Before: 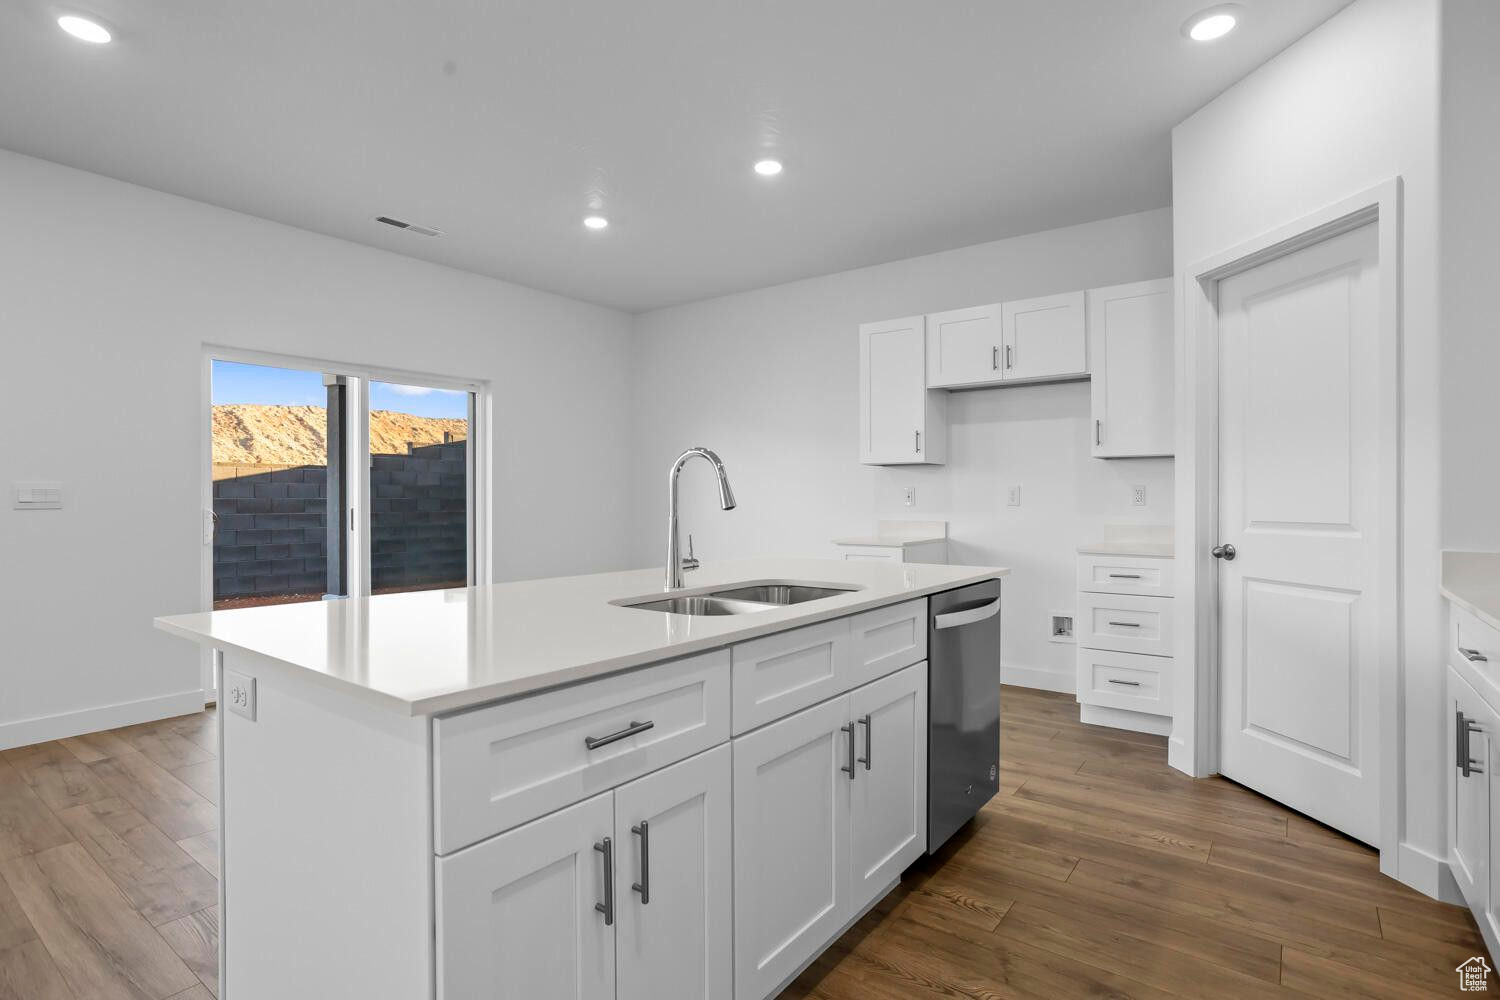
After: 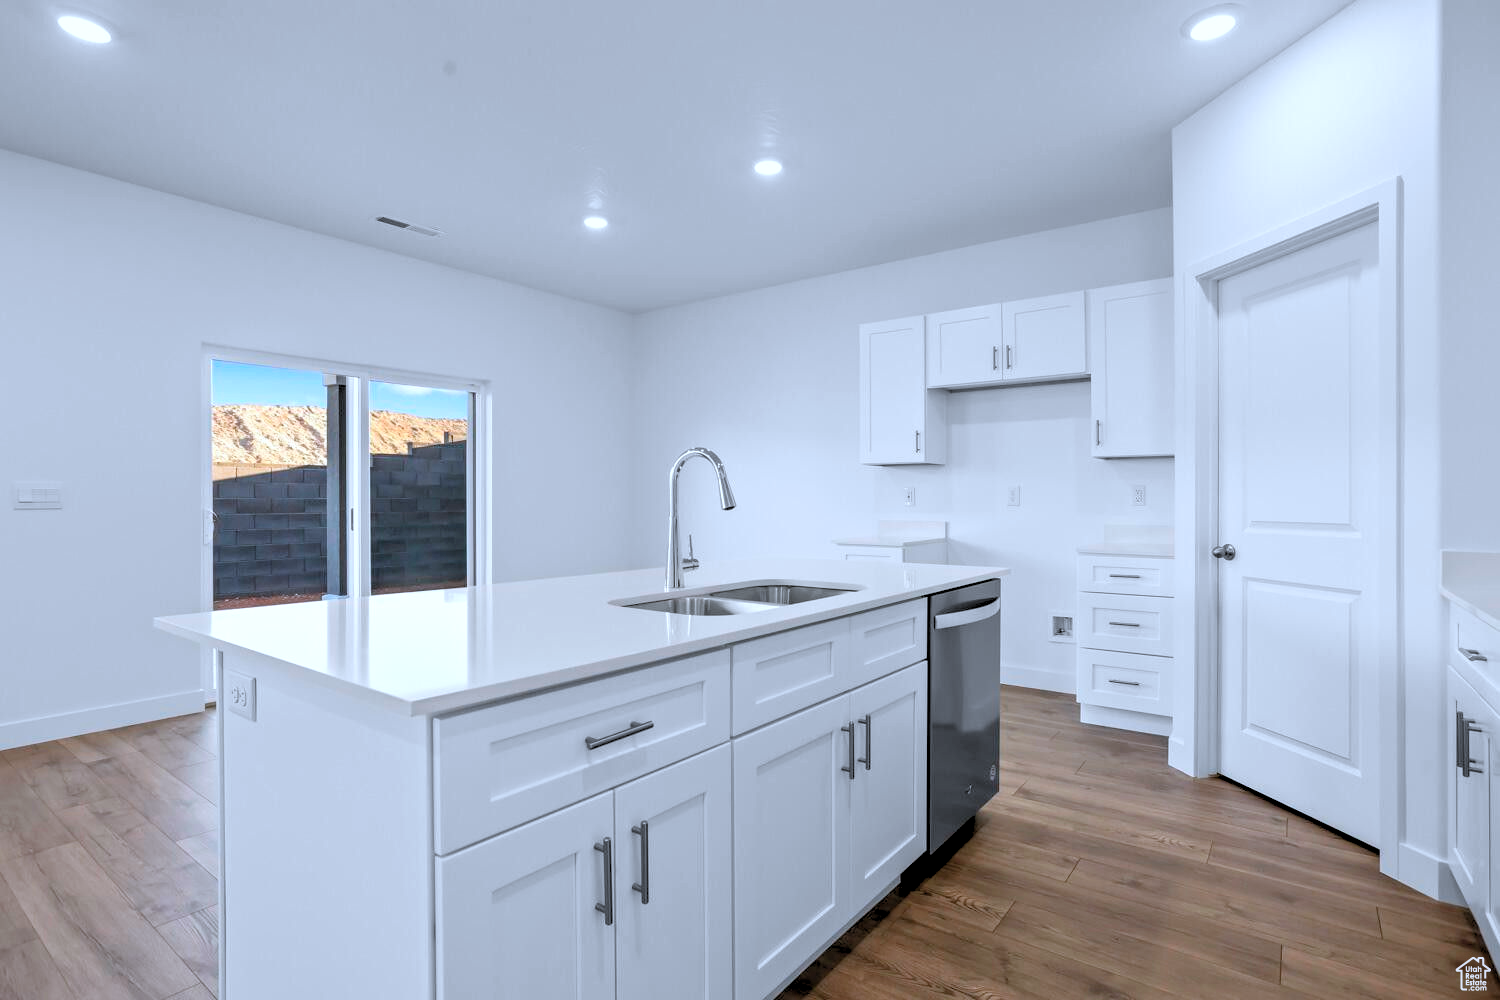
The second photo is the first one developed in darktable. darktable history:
color correction: highlights a* -2.24, highlights b* -18.1
rgb levels: levels [[0.013, 0.434, 0.89], [0, 0.5, 1], [0, 0.5, 1]]
